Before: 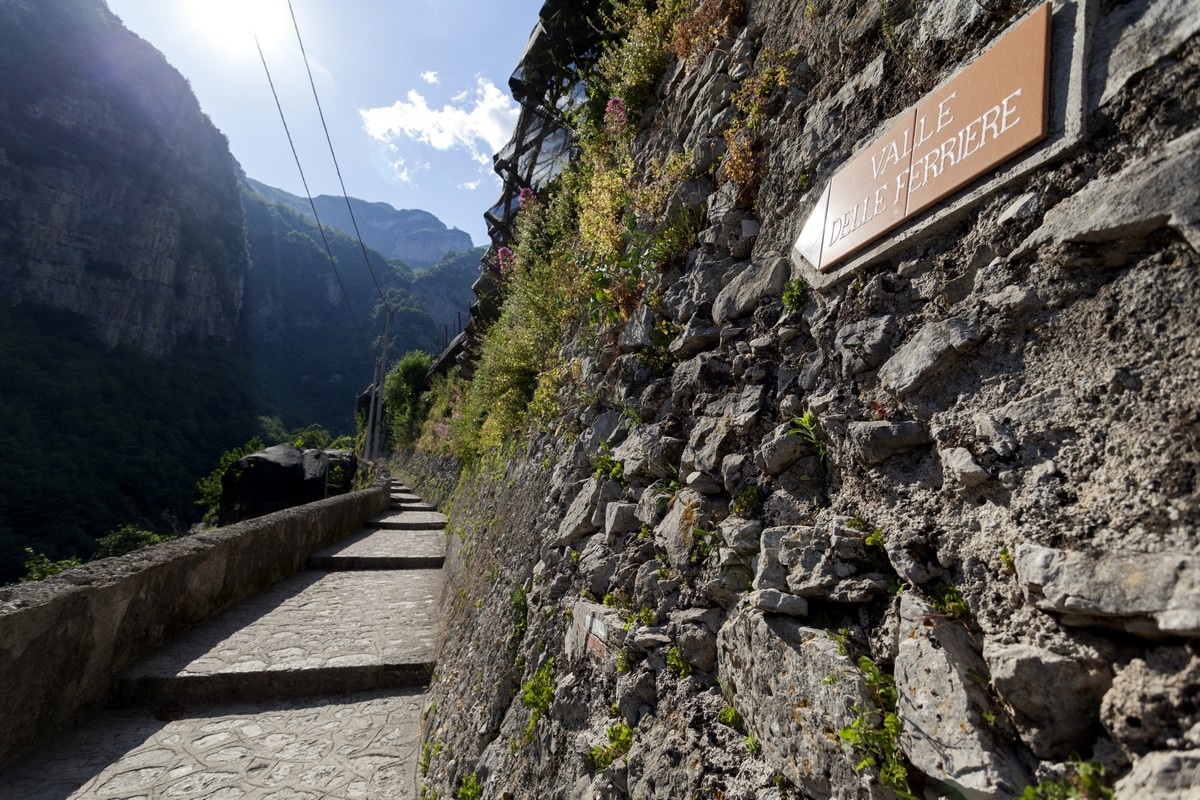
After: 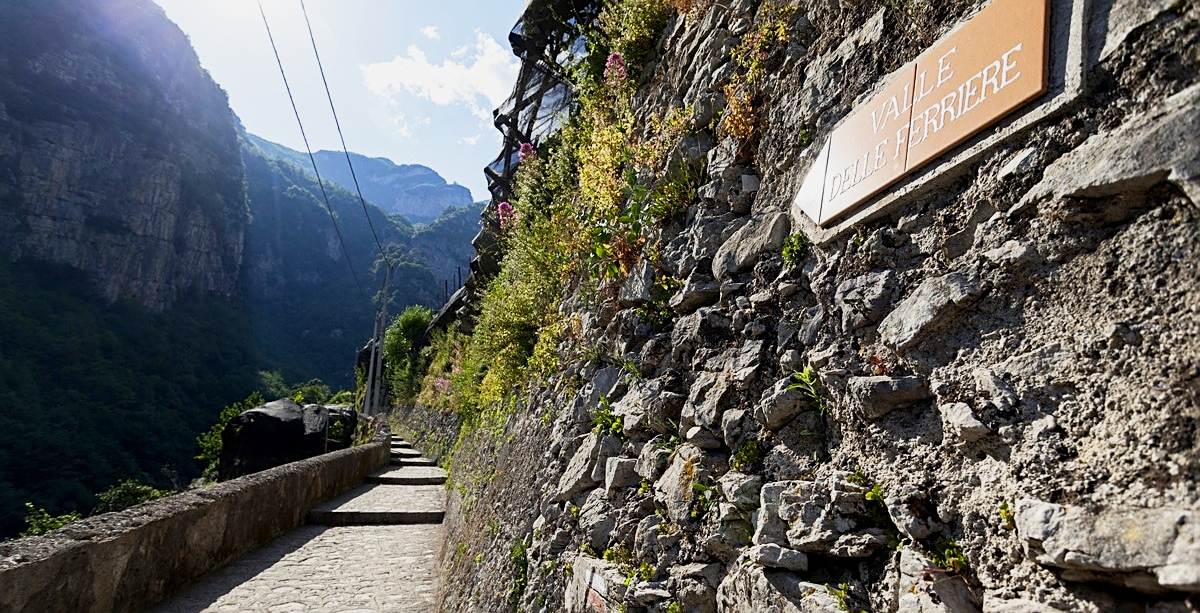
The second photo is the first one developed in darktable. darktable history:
color calibration: illuminant same as pipeline (D50), adaptation XYZ, x 0.346, y 0.359, temperature 5002.95 K
base curve: curves: ch0 [(0, 0) (0.088, 0.125) (0.176, 0.251) (0.354, 0.501) (0.613, 0.749) (1, 0.877)], preserve colors none
contrast brightness saturation: contrast 0.079, saturation 0.02
crop: top 5.63%, bottom 17.724%
sharpen: on, module defaults
tone equalizer: edges refinement/feathering 500, mask exposure compensation -1.57 EV, preserve details no
color balance rgb: perceptual saturation grading › global saturation 1.746%, perceptual saturation grading › highlights -1.16%, perceptual saturation grading › mid-tones 3.434%, perceptual saturation grading › shadows 8.284%, global vibrance 20%
